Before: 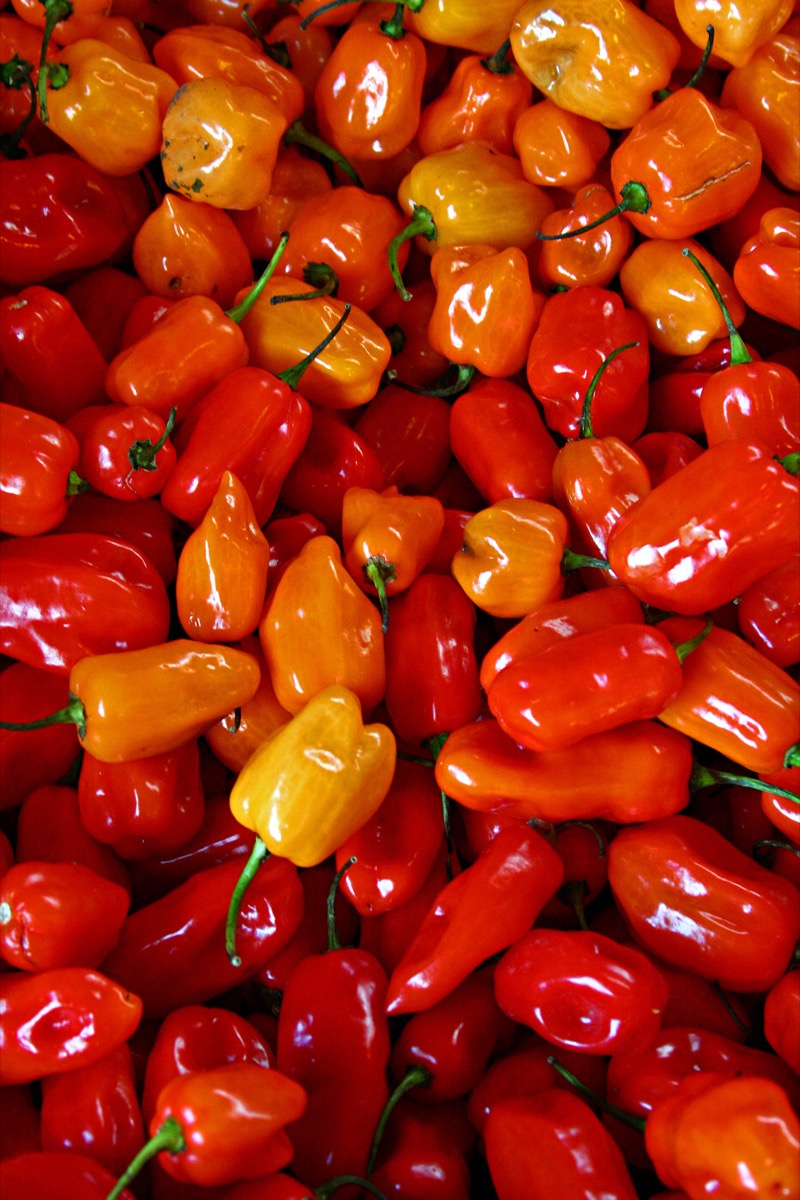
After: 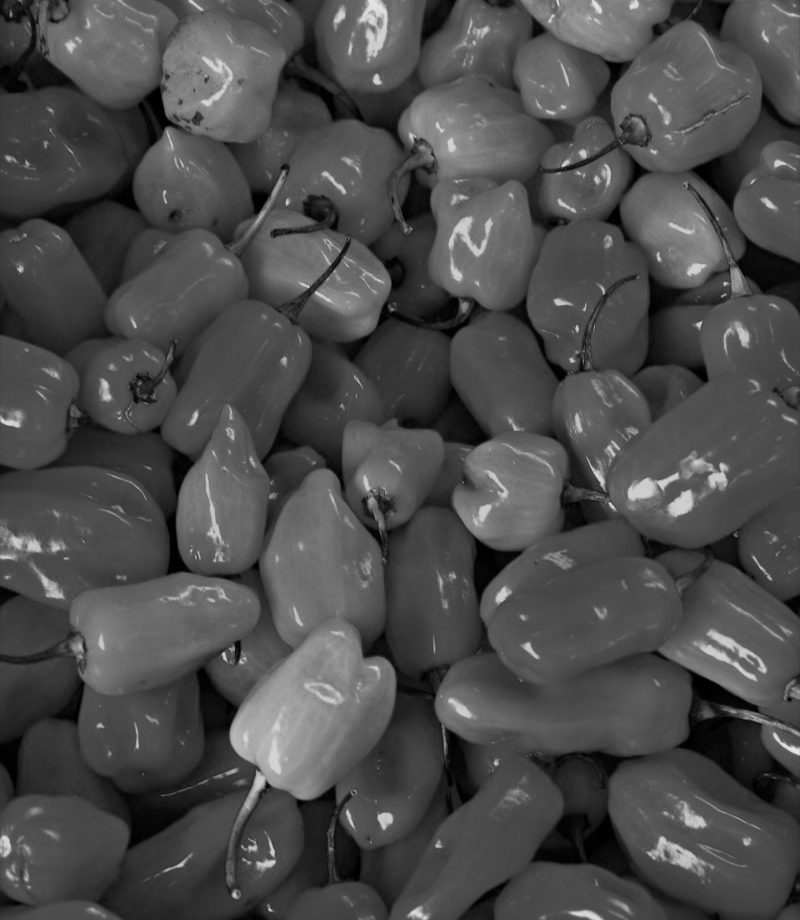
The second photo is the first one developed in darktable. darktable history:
crop: top 5.667%, bottom 17.637%
color correction: saturation 2.15
monochrome: a -6.99, b 35.61, size 1.4
